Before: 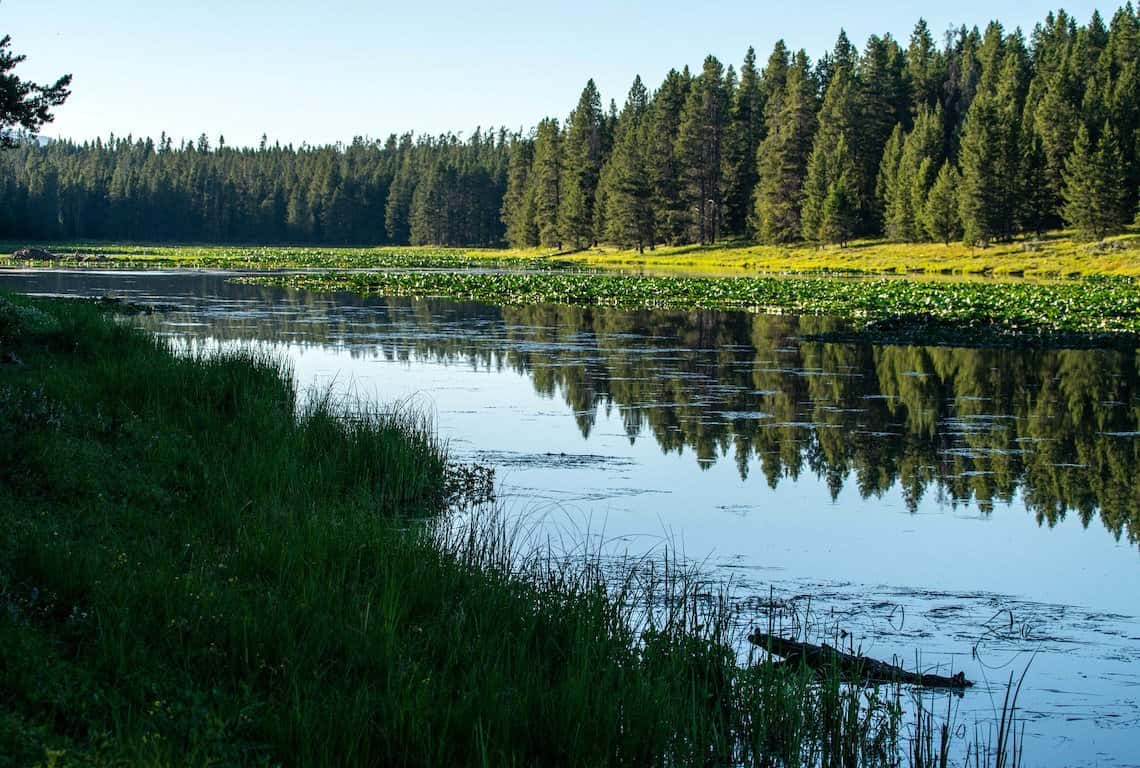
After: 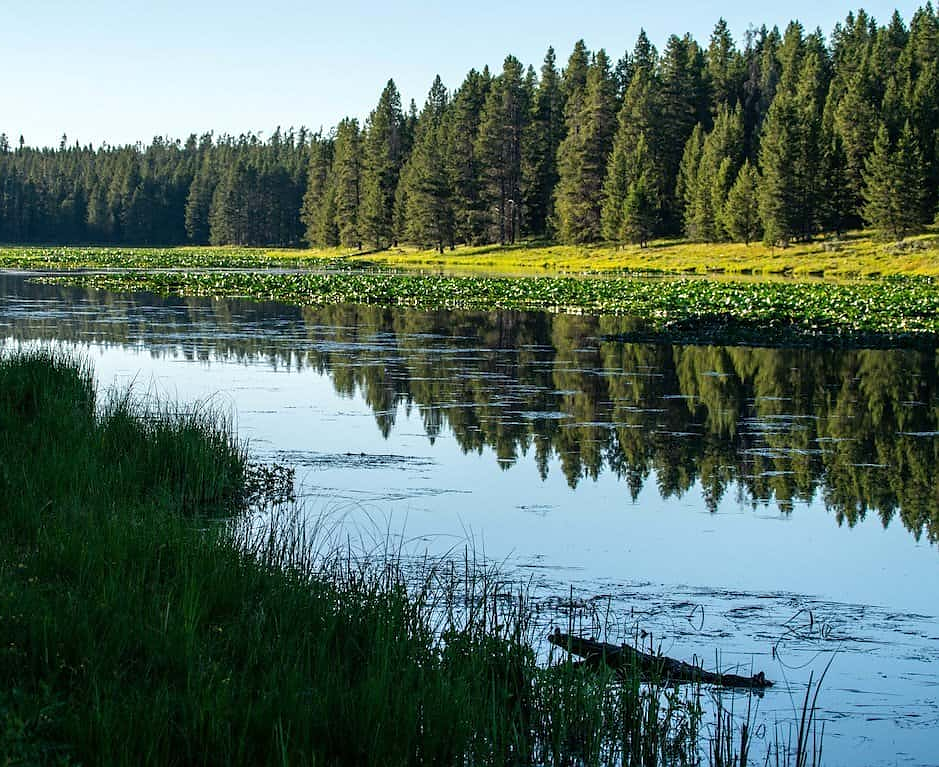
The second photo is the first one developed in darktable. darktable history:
crop: left 17.582%, bottom 0.031%
sharpen: radius 1, threshold 1
